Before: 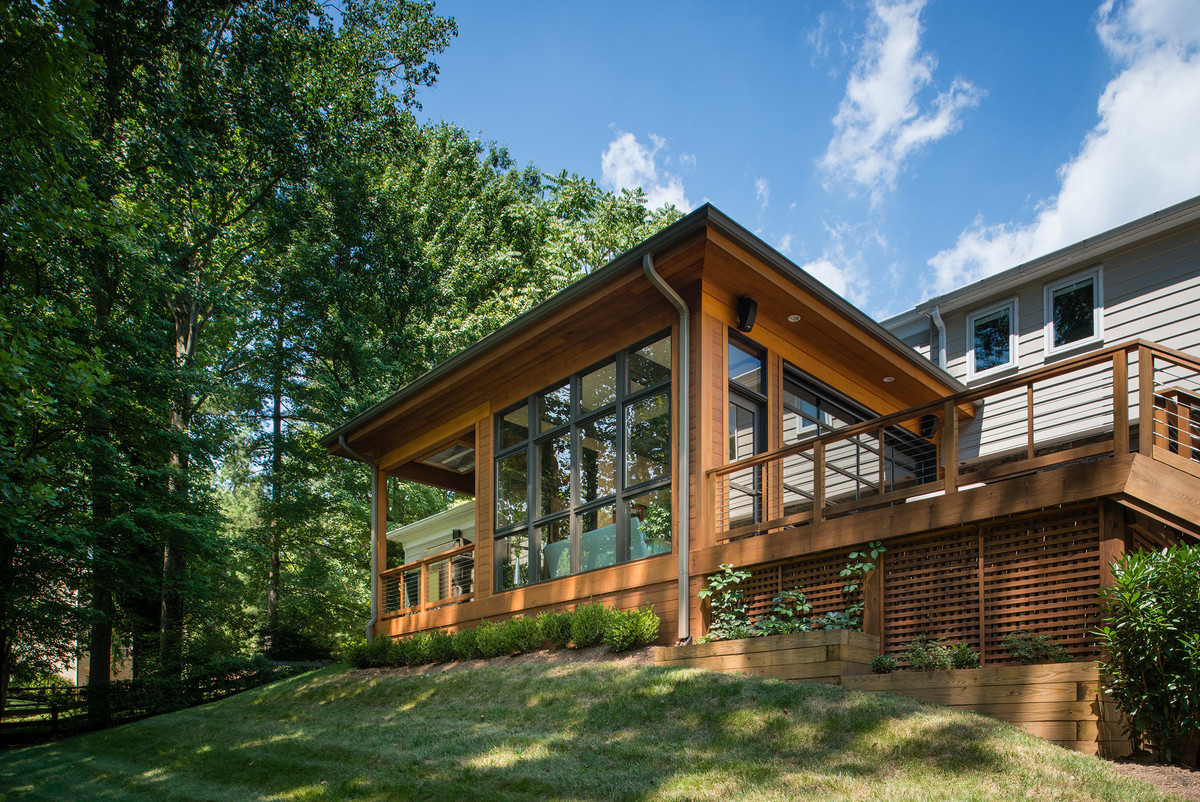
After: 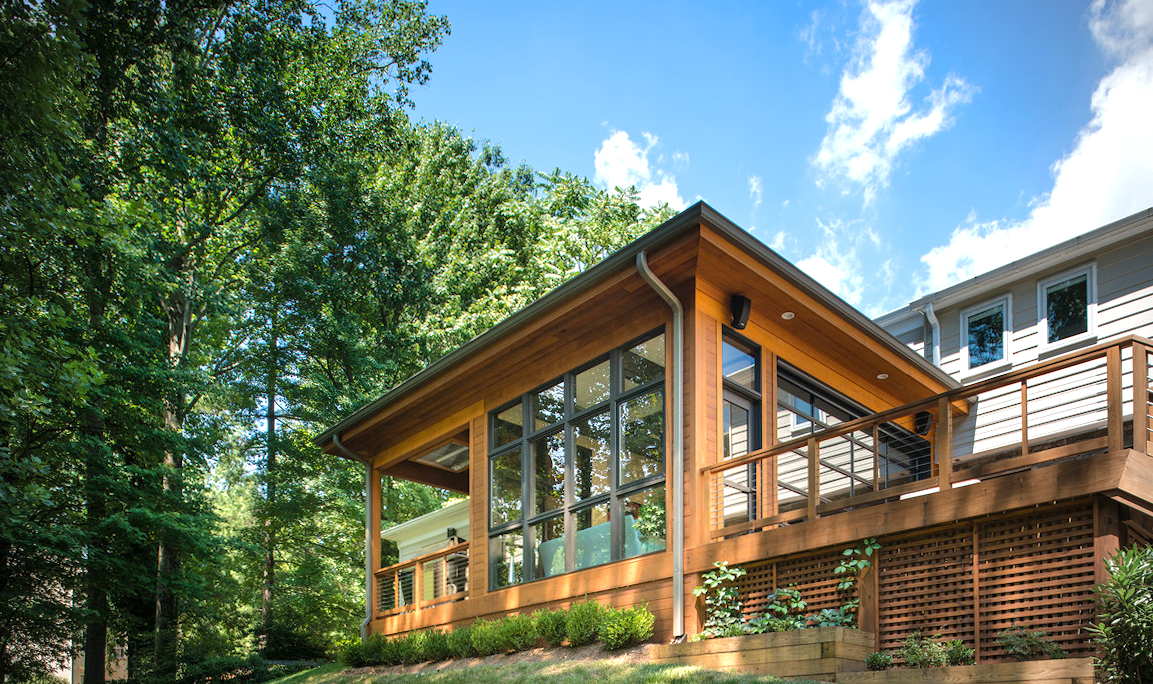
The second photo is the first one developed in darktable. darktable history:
crop and rotate: angle 0.2°, left 0.275%, right 3.127%, bottom 14.18%
base curve: curves: ch0 [(0, 0) (0.235, 0.266) (0.503, 0.496) (0.786, 0.72) (1, 1)]
exposure: exposure 0.74 EV, compensate highlight preservation false
vignetting: on, module defaults
